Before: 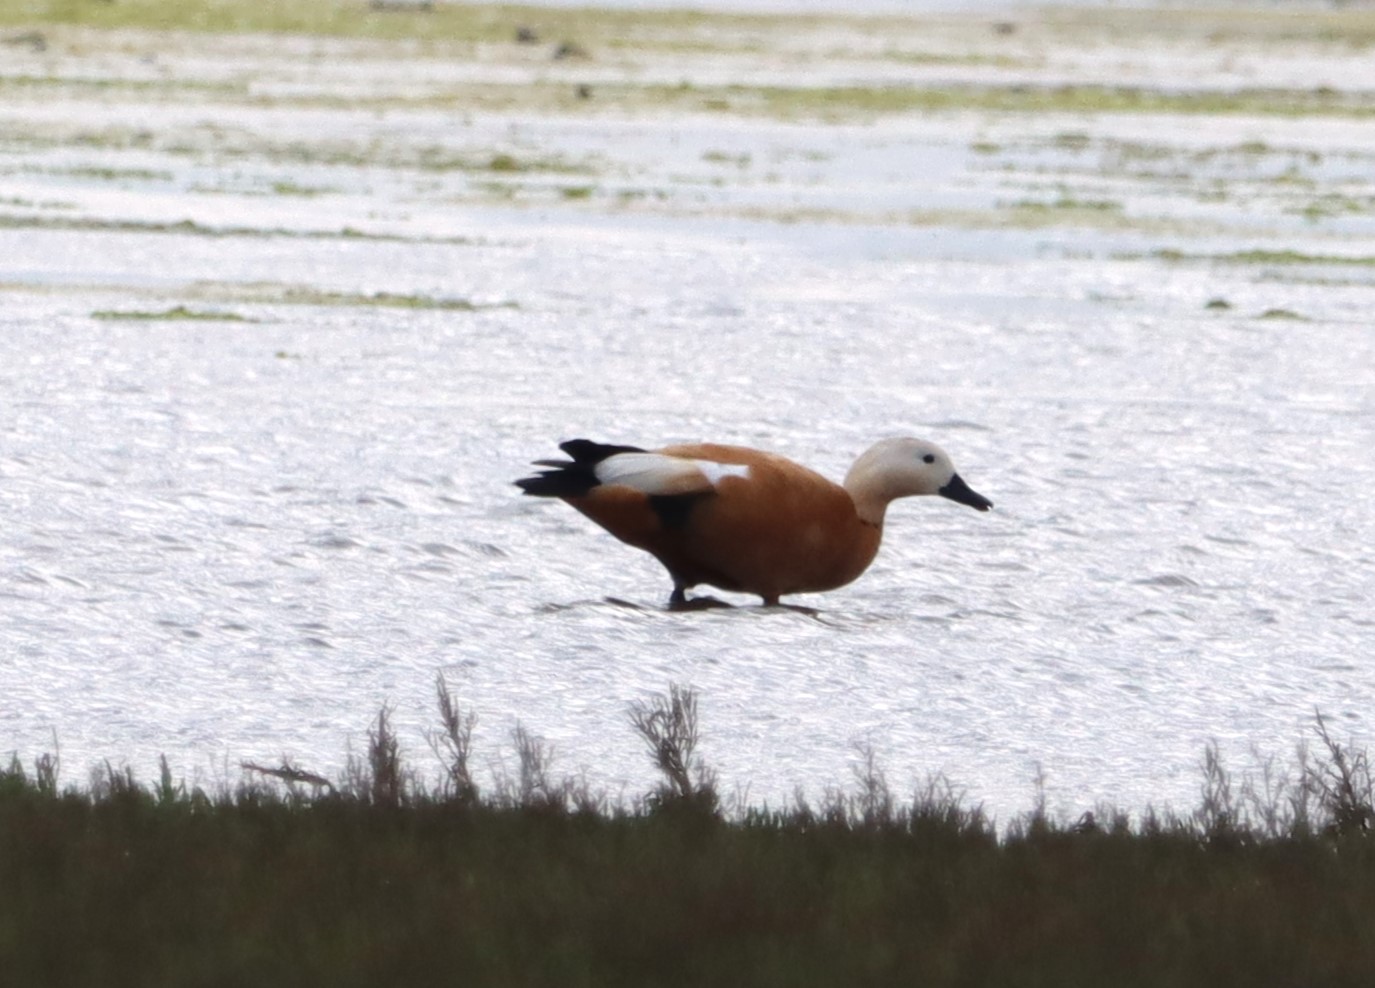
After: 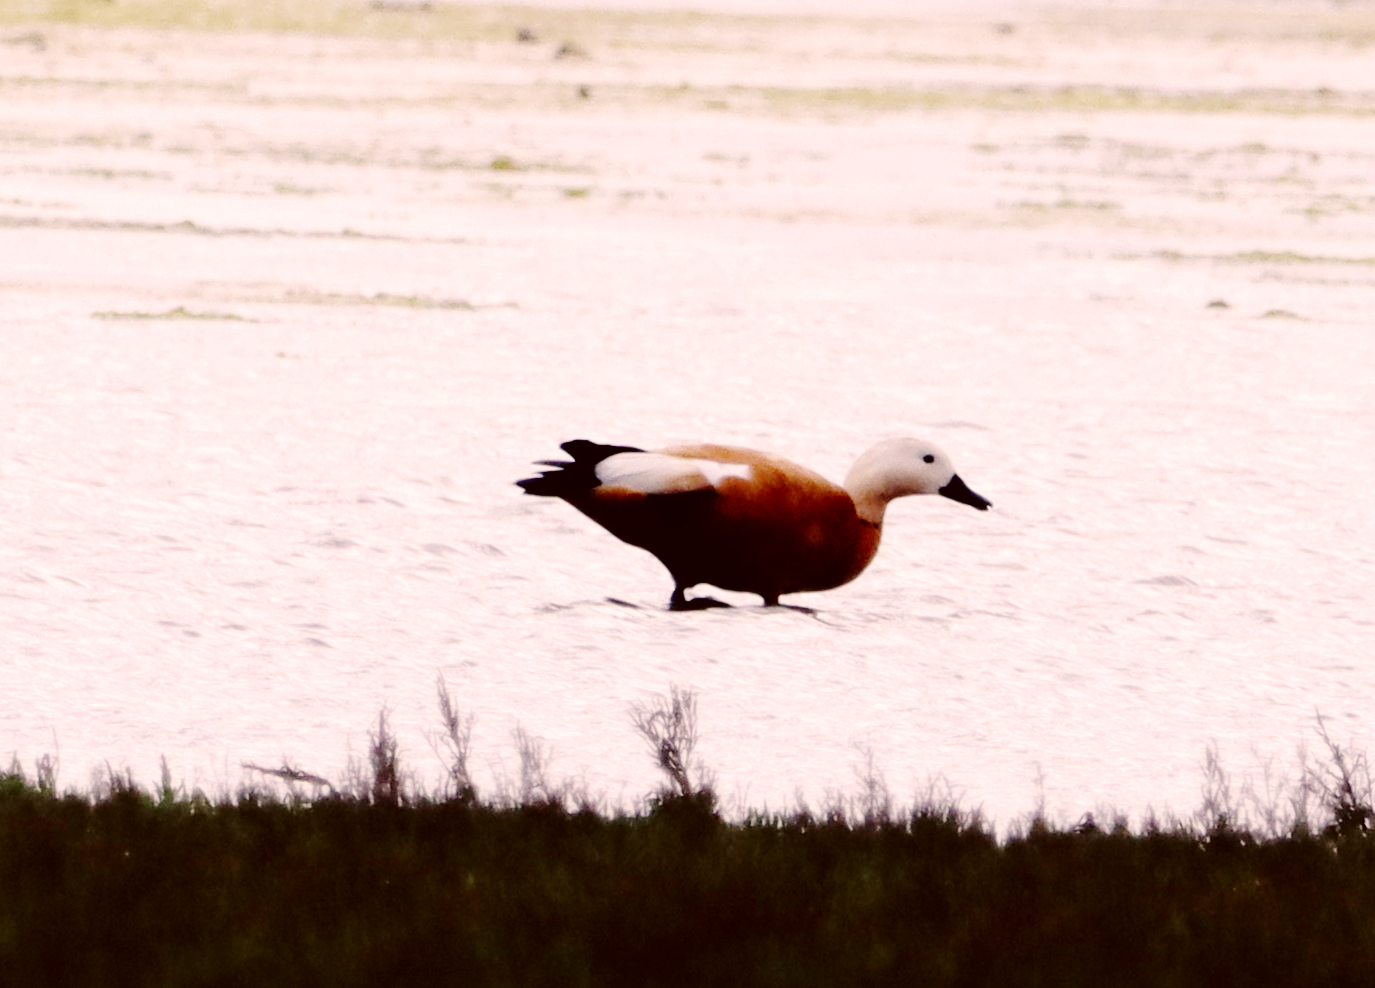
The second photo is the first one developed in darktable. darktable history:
white balance: red 0.984, blue 1.059
base curve: curves: ch0 [(0, 0) (0.036, 0.01) (0.123, 0.254) (0.258, 0.504) (0.507, 0.748) (1, 1)], preserve colors none
color correction: highlights a* 10.21, highlights b* 9.79, shadows a* 8.61, shadows b* 7.88, saturation 0.8
